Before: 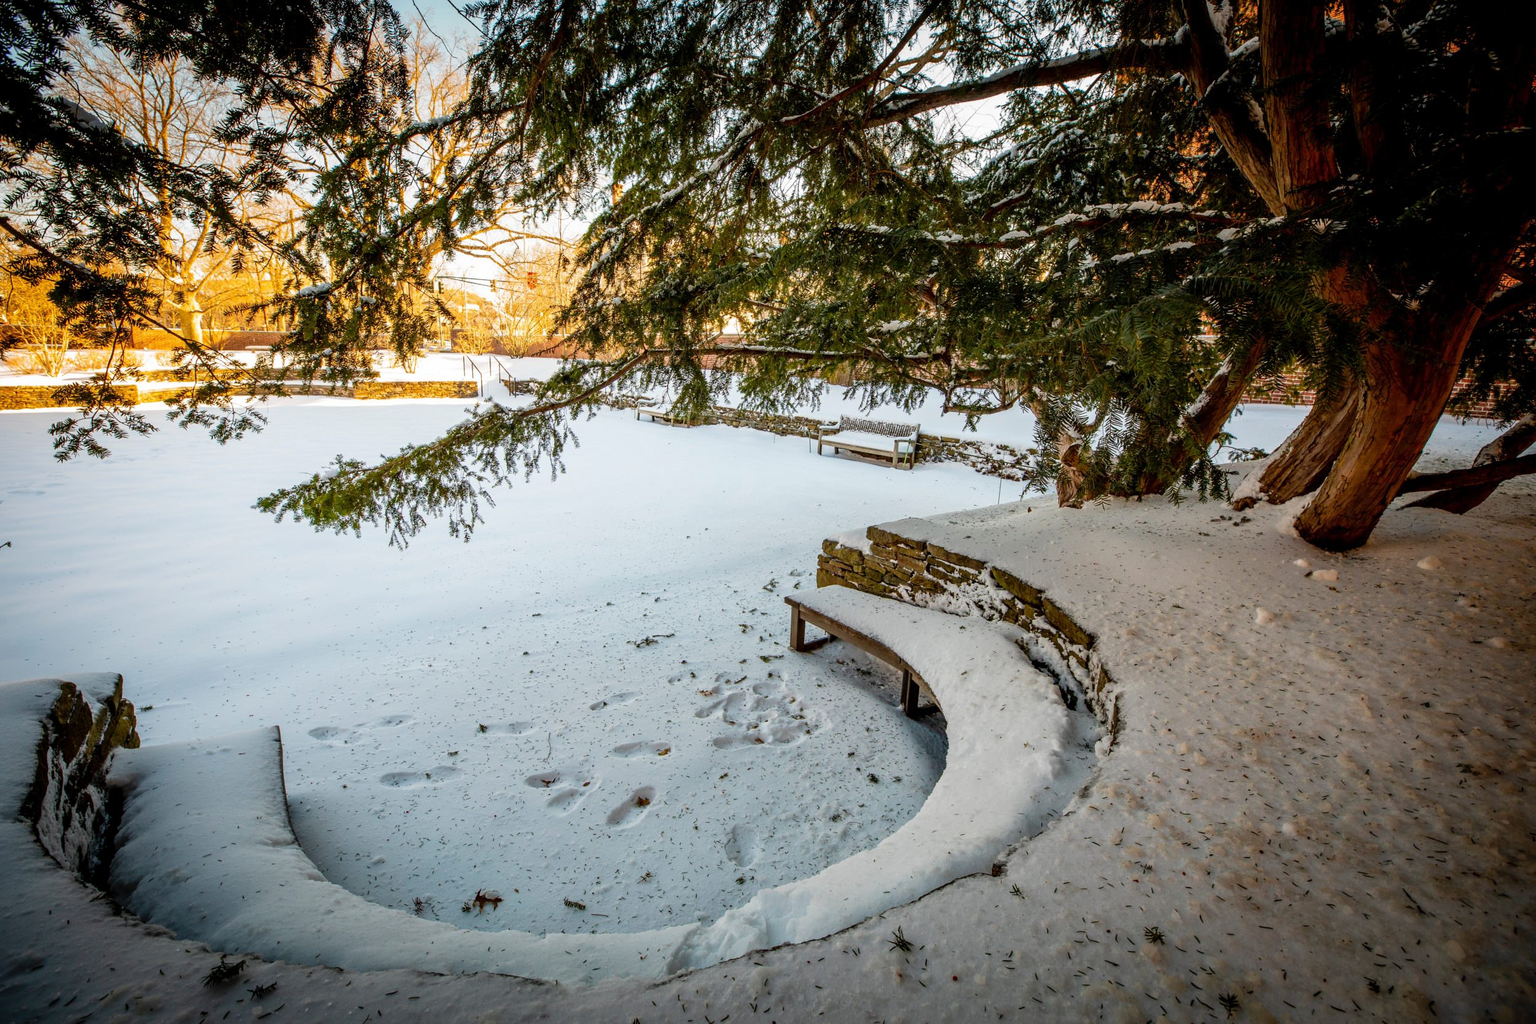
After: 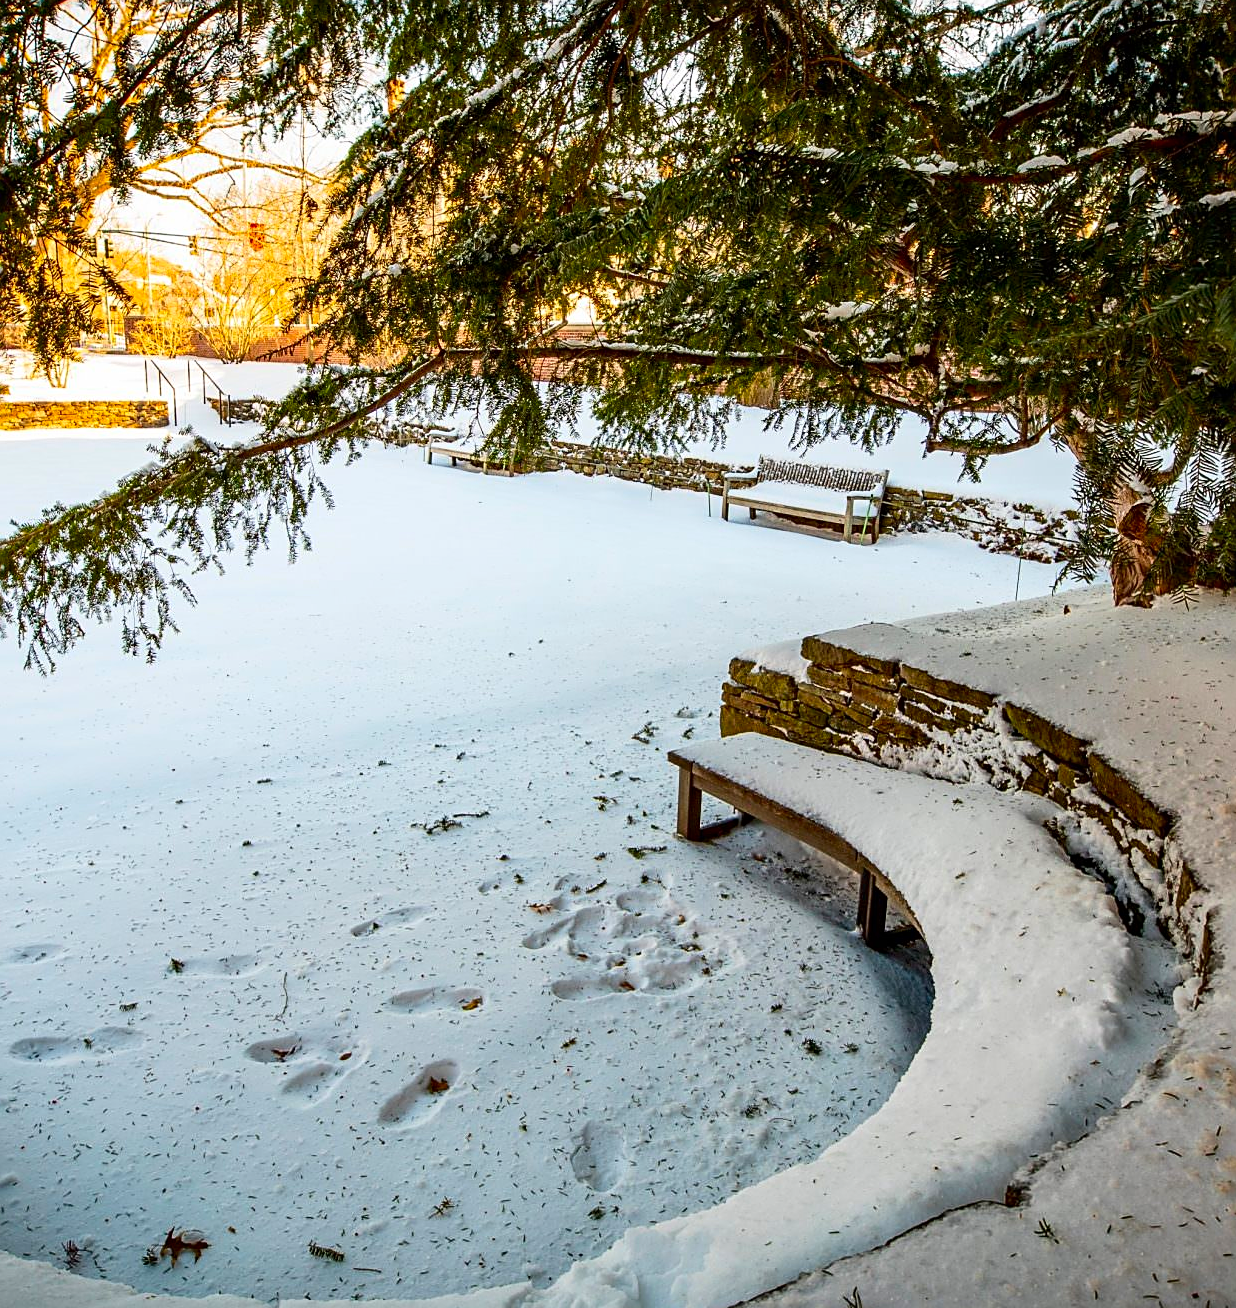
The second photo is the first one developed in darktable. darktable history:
sharpen: on, module defaults
contrast brightness saturation: contrast 0.16, saturation 0.32
crop and rotate: angle 0.02°, left 24.353%, top 13.219%, right 26.156%, bottom 8.224%
